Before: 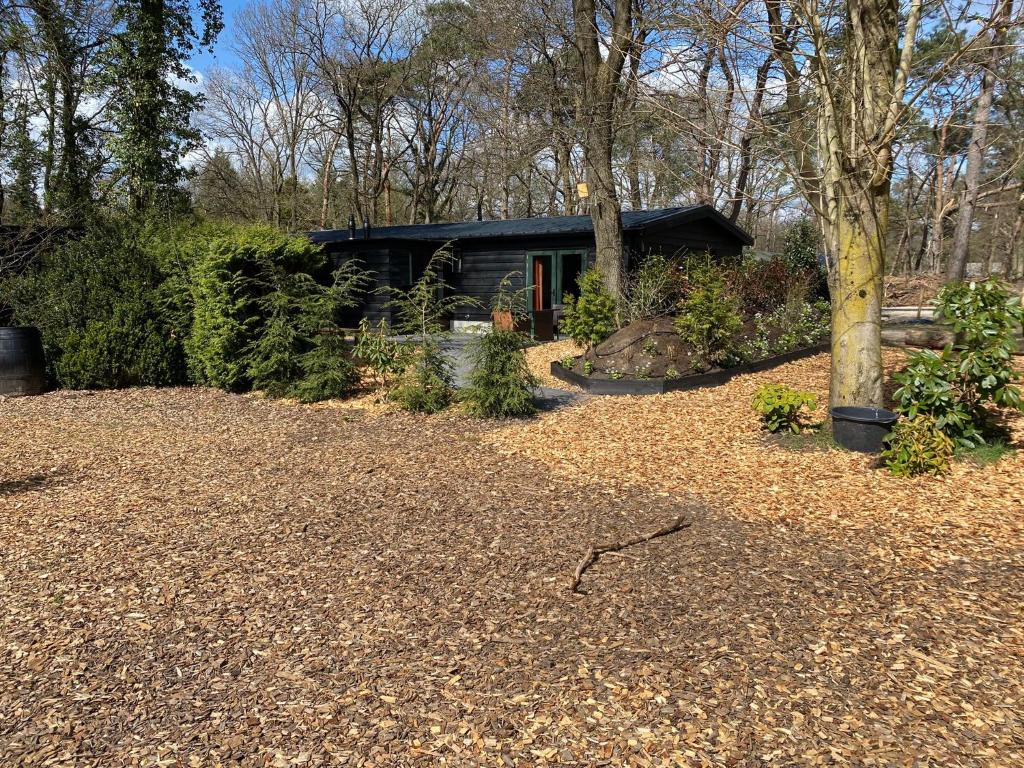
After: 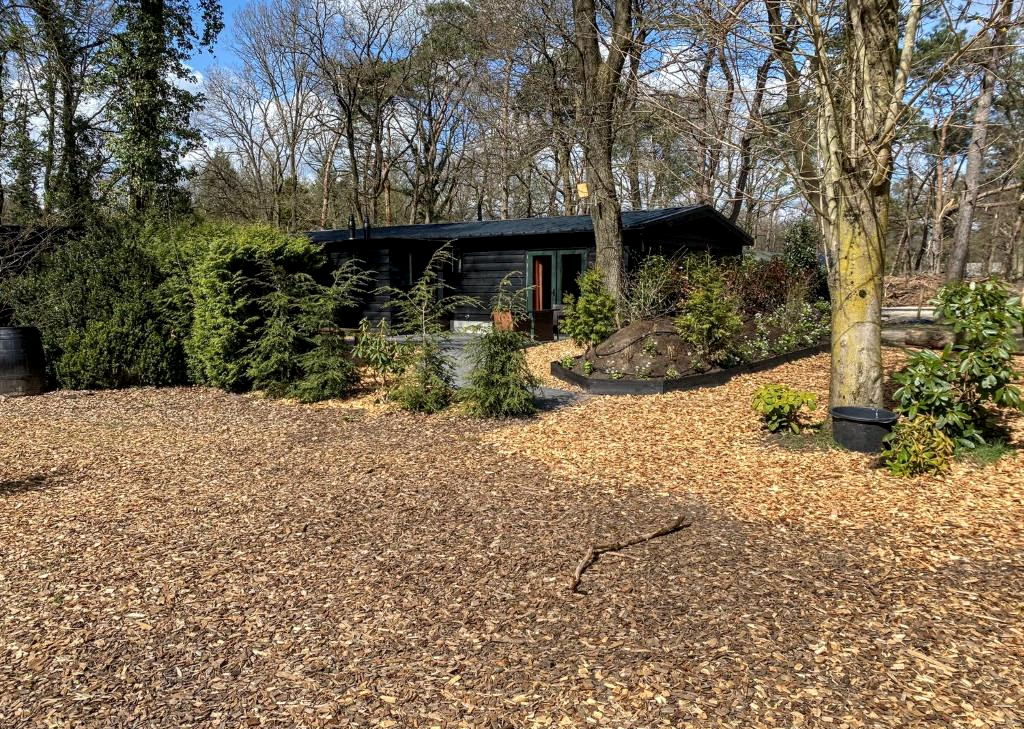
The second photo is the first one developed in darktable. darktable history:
crop and rotate: top 0.002%, bottom 5.068%
local contrast: detail 130%
